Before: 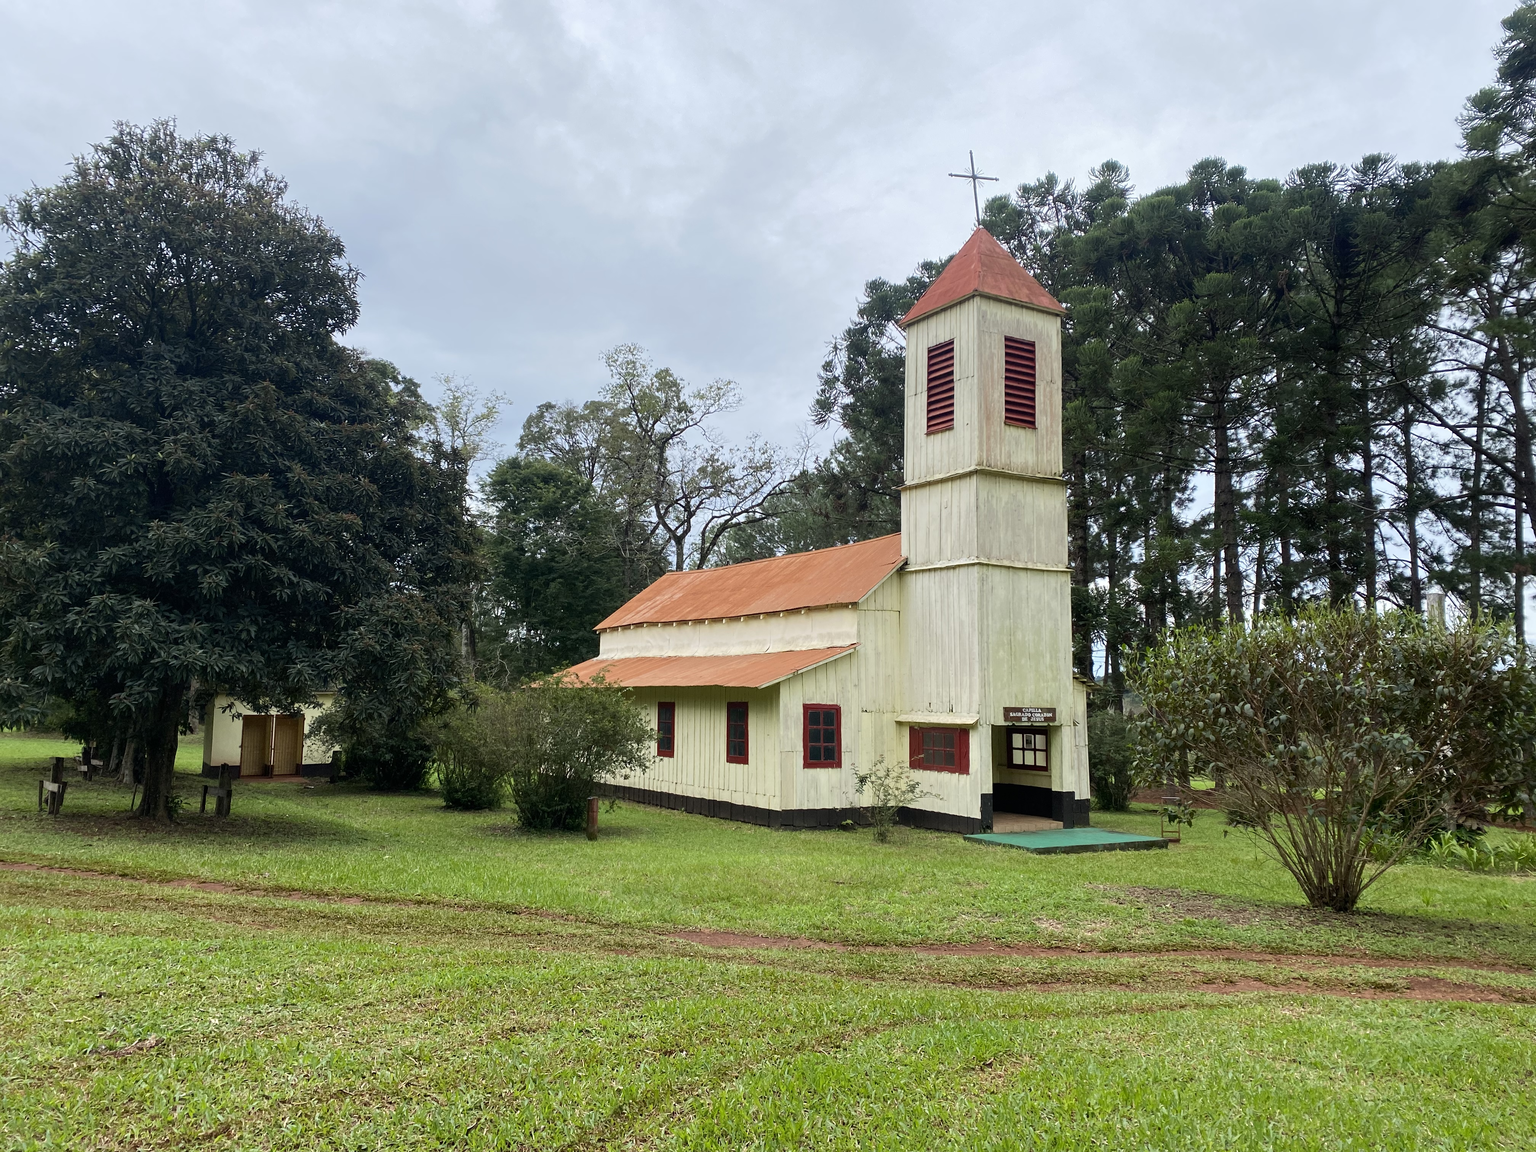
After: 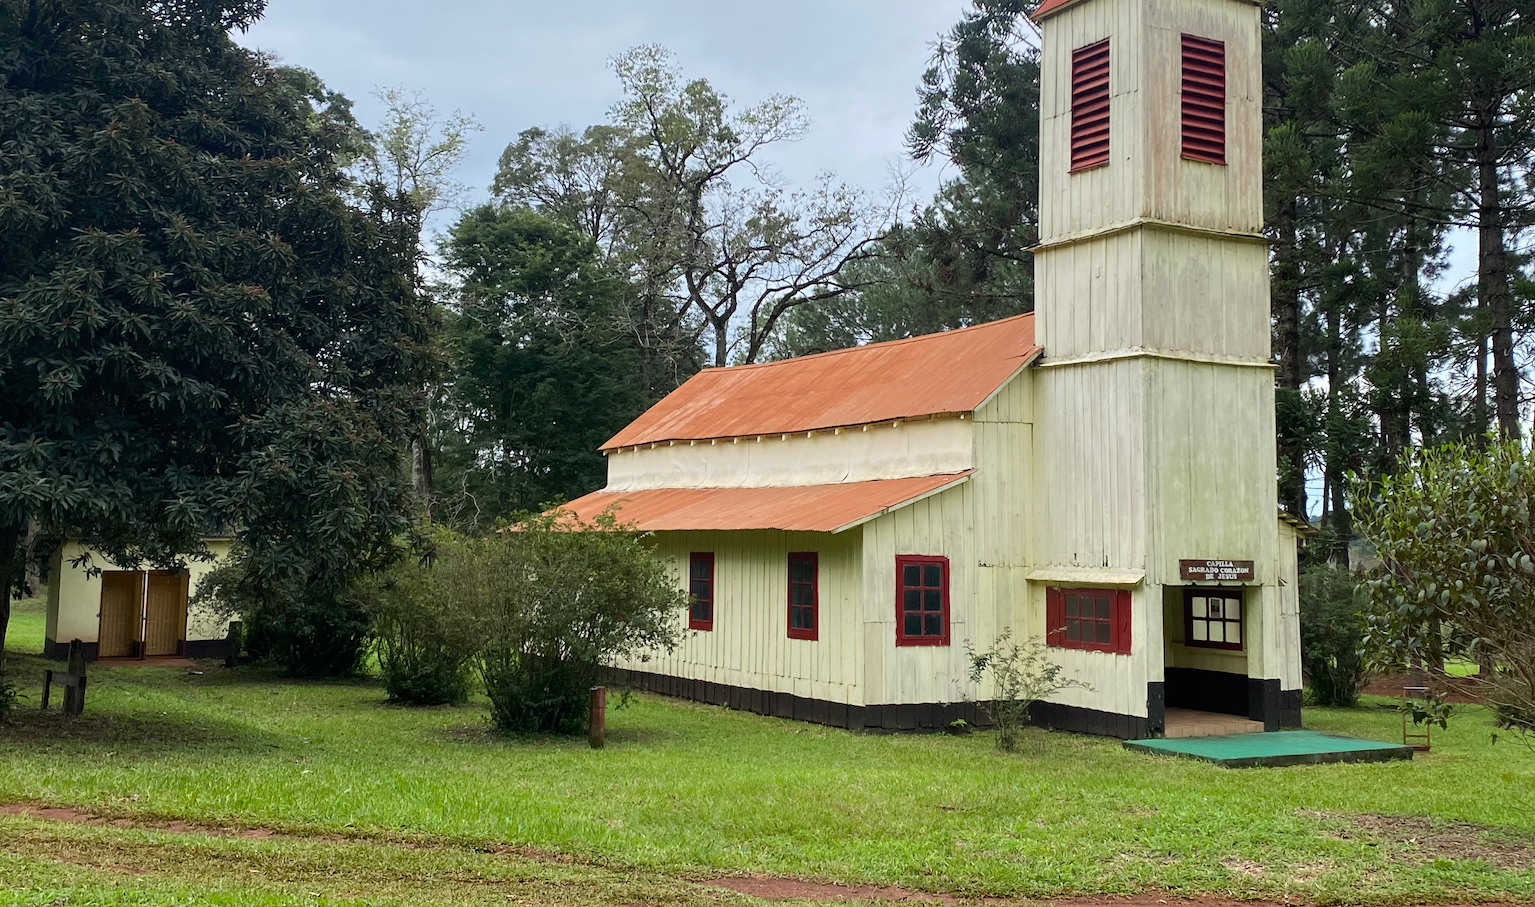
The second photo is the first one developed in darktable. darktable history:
crop: left 11.155%, top 27.122%, right 18.244%, bottom 17.276%
